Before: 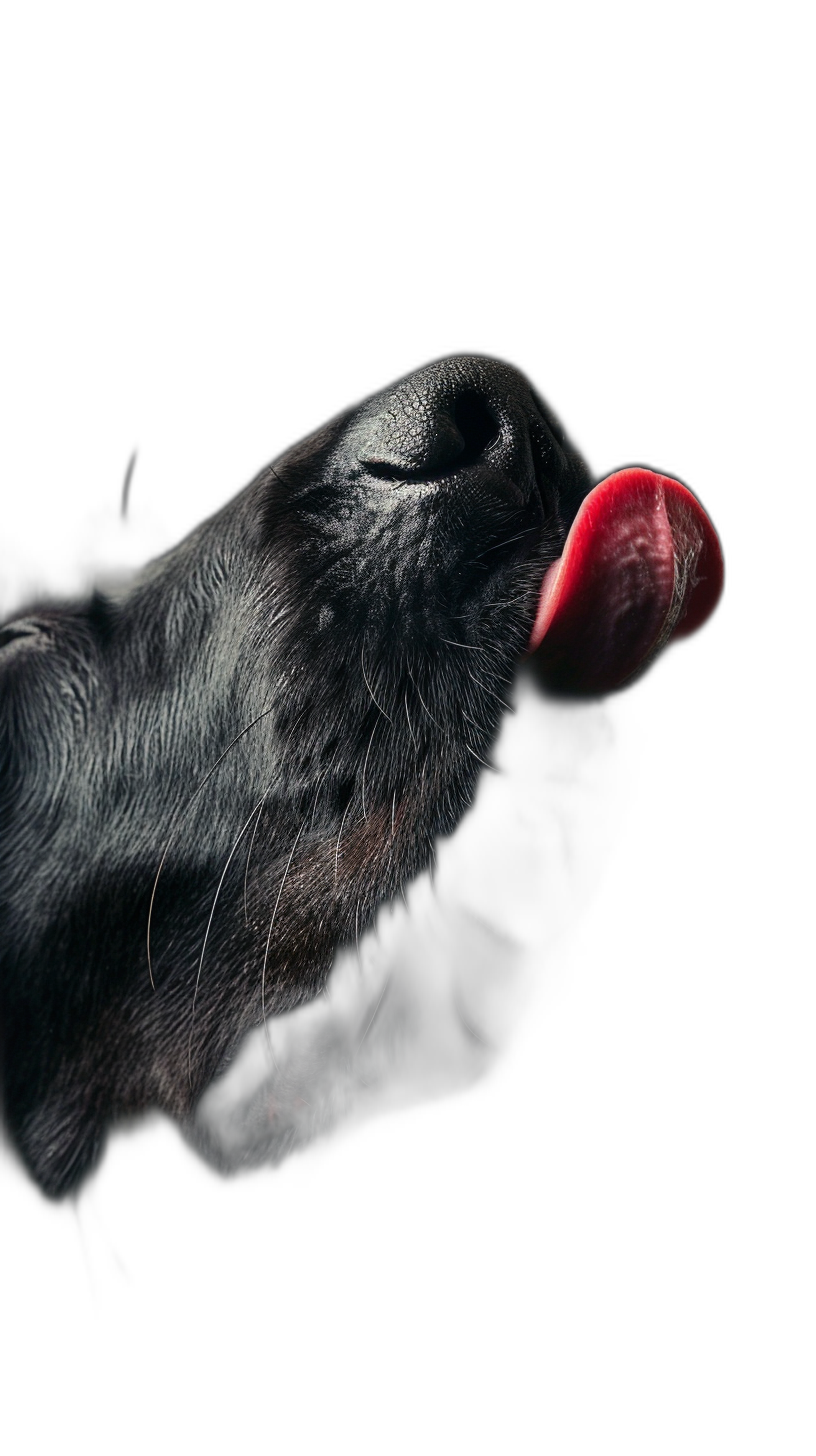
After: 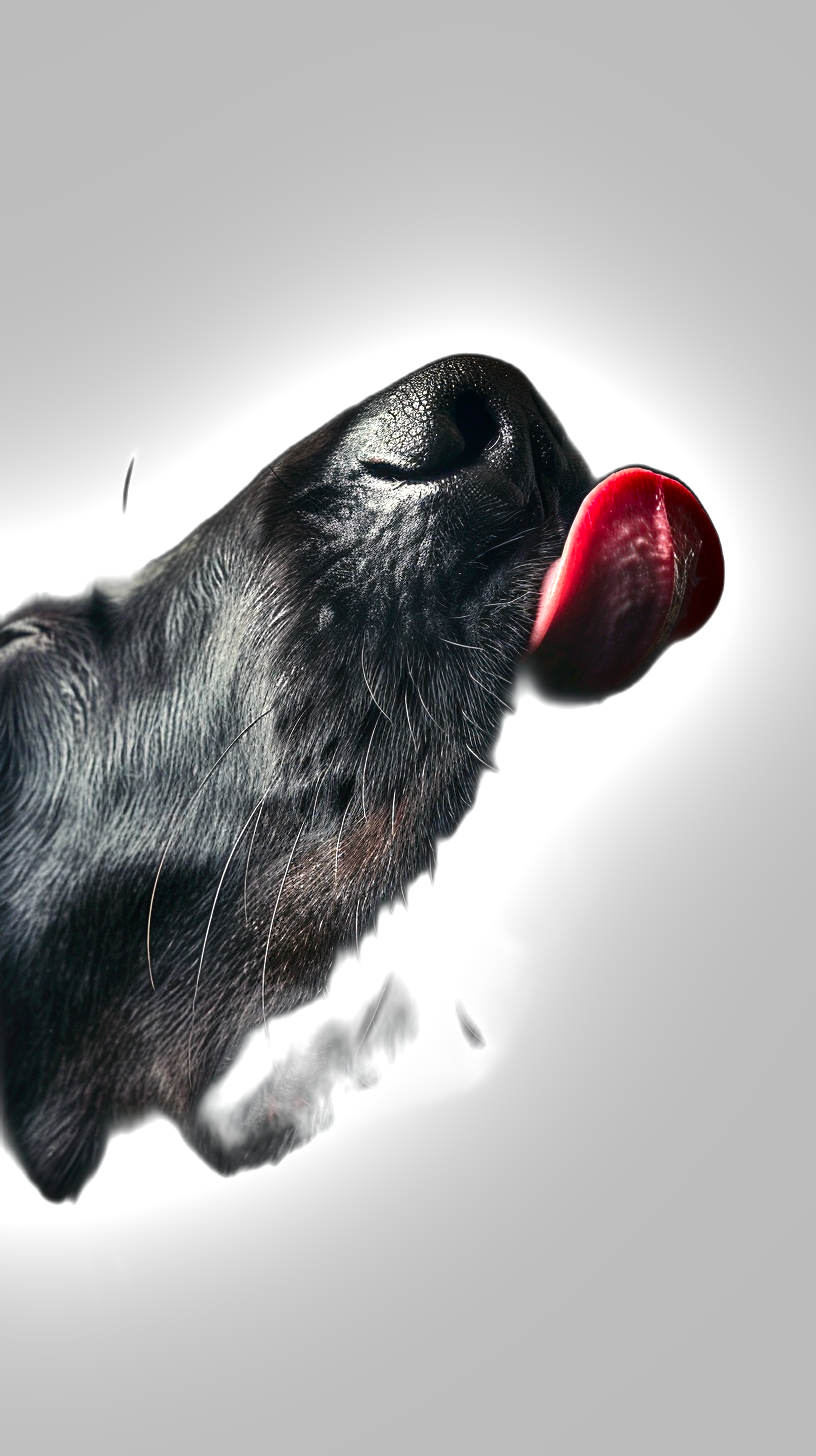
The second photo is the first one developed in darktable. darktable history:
exposure: black level correction 0, exposure 0.89 EV, compensate exposure bias true, compensate highlight preservation false
shadows and highlights: shadows 59.98, highlights -60.19, soften with gaussian
